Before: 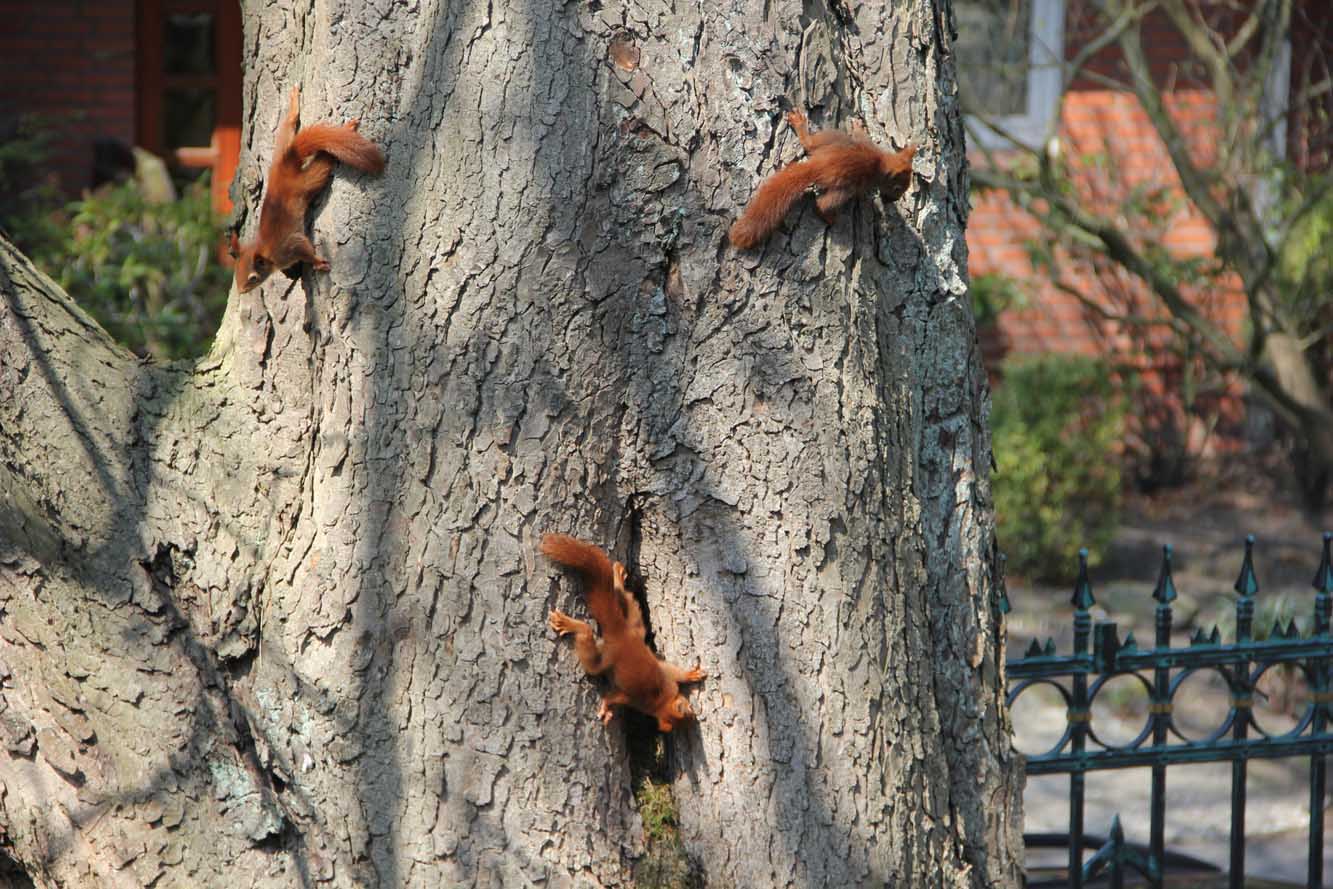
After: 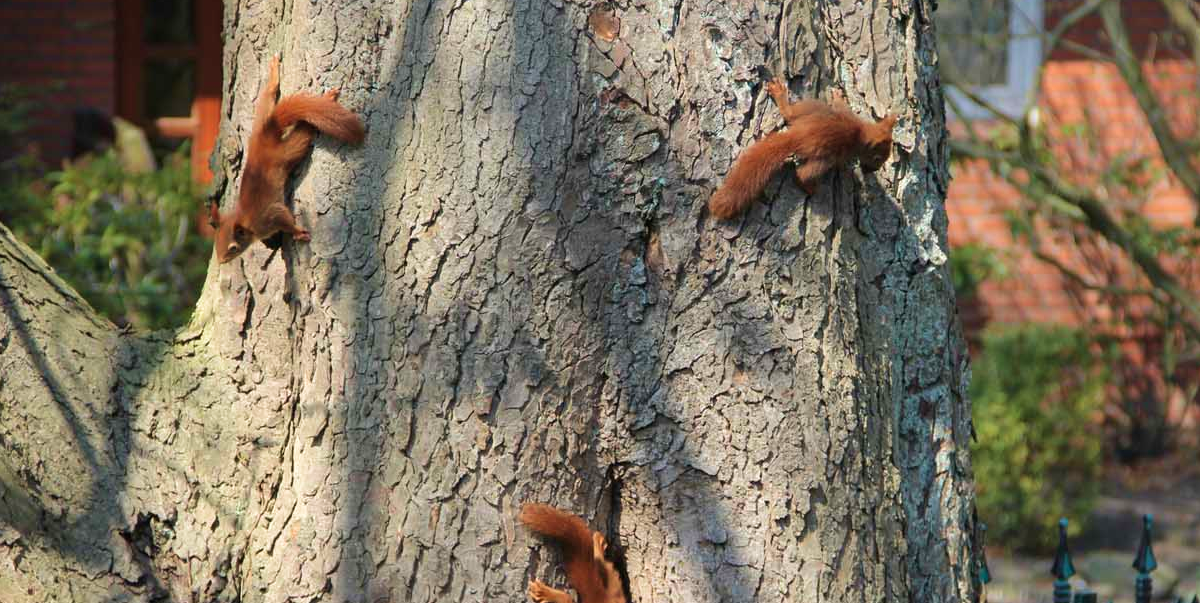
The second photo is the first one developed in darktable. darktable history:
velvia: strength 39.63%
crop: left 1.509%, top 3.452%, right 7.696%, bottom 28.452%
